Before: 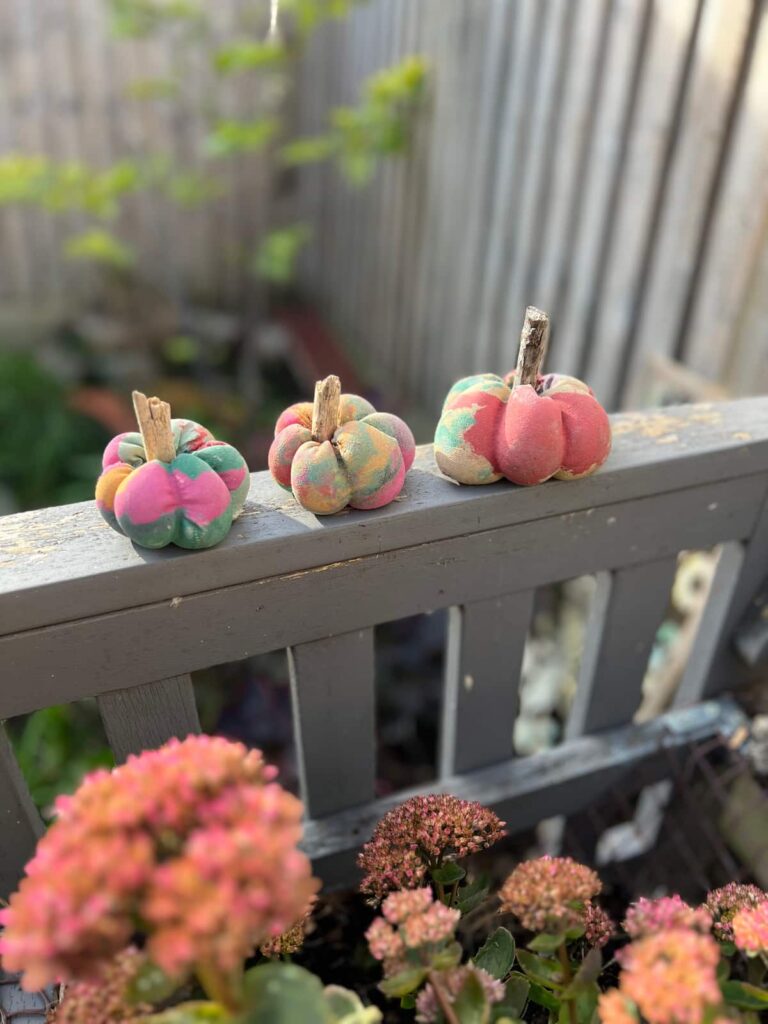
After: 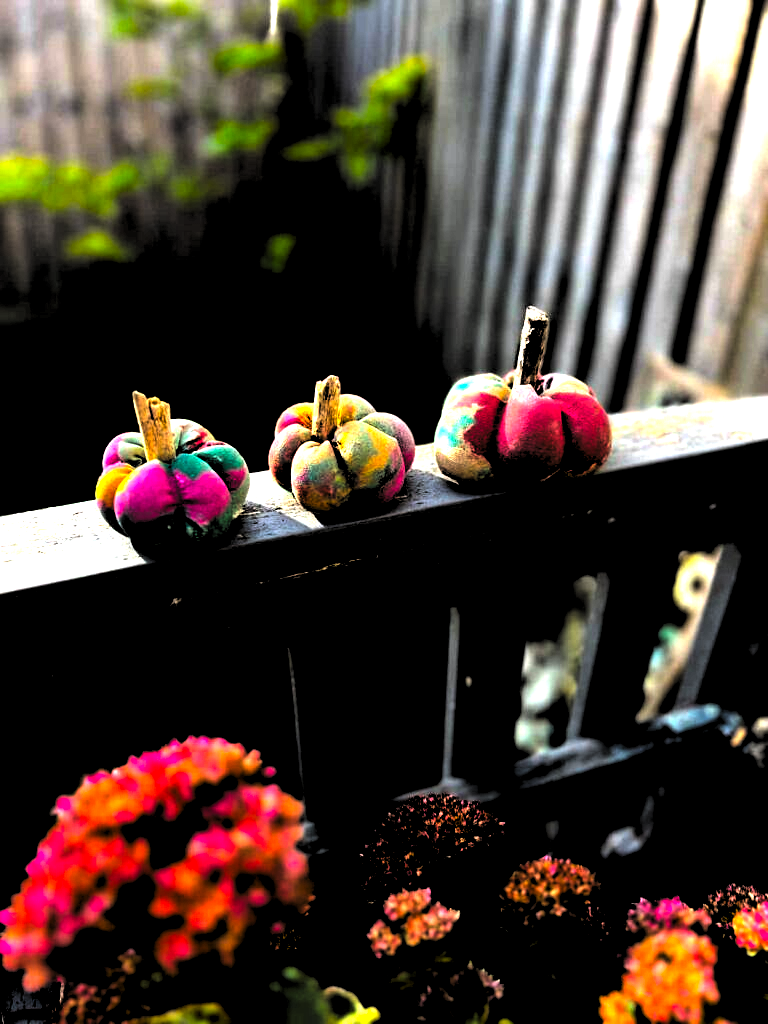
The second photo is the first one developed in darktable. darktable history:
color correction: saturation 1.8
tone equalizer: -8 EV -0.75 EV, -7 EV -0.7 EV, -6 EV -0.6 EV, -5 EV -0.4 EV, -3 EV 0.4 EV, -2 EV 0.6 EV, -1 EV 0.7 EV, +0 EV 0.75 EV, edges refinement/feathering 500, mask exposure compensation -1.57 EV, preserve details no
color balance: lift [1, 1.001, 0.999, 1.001], gamma [1, 1.004, 1.007, 0.993], gain [1, 0.991, 0.987, 1.013], contrast 10%, output saturation 120%
levels: levels [0.514, 0.759, 1]
